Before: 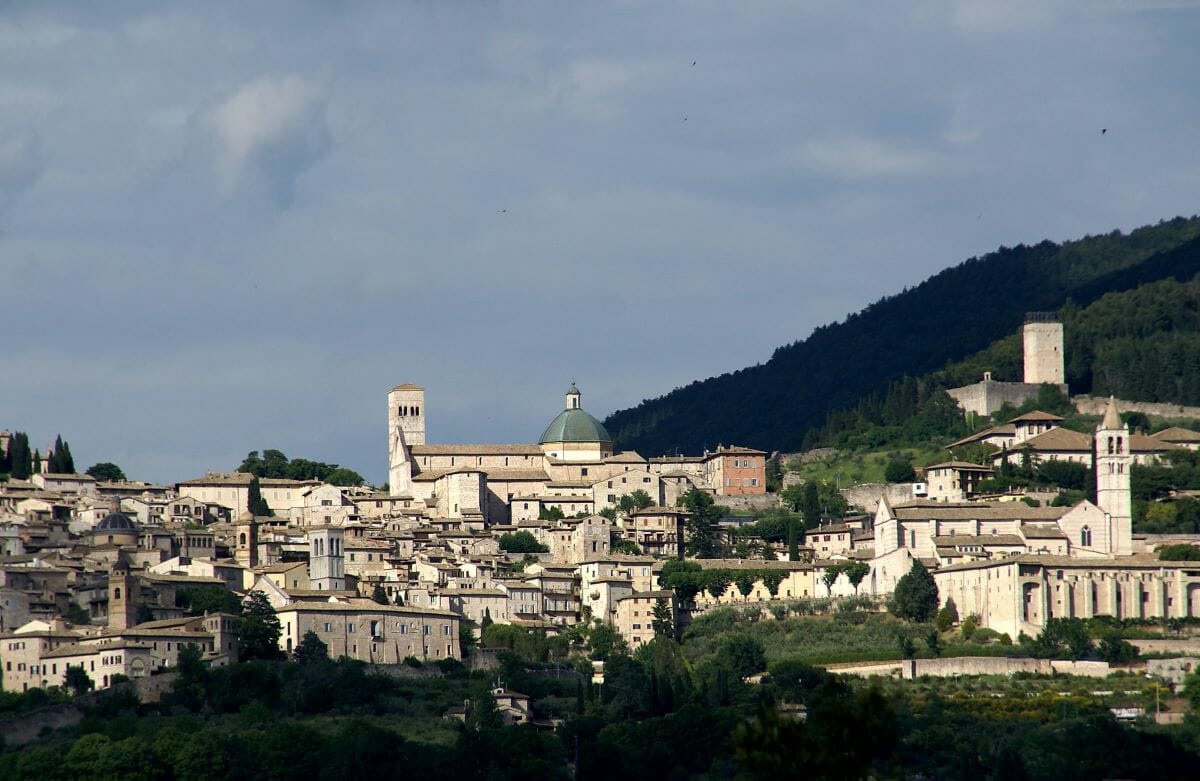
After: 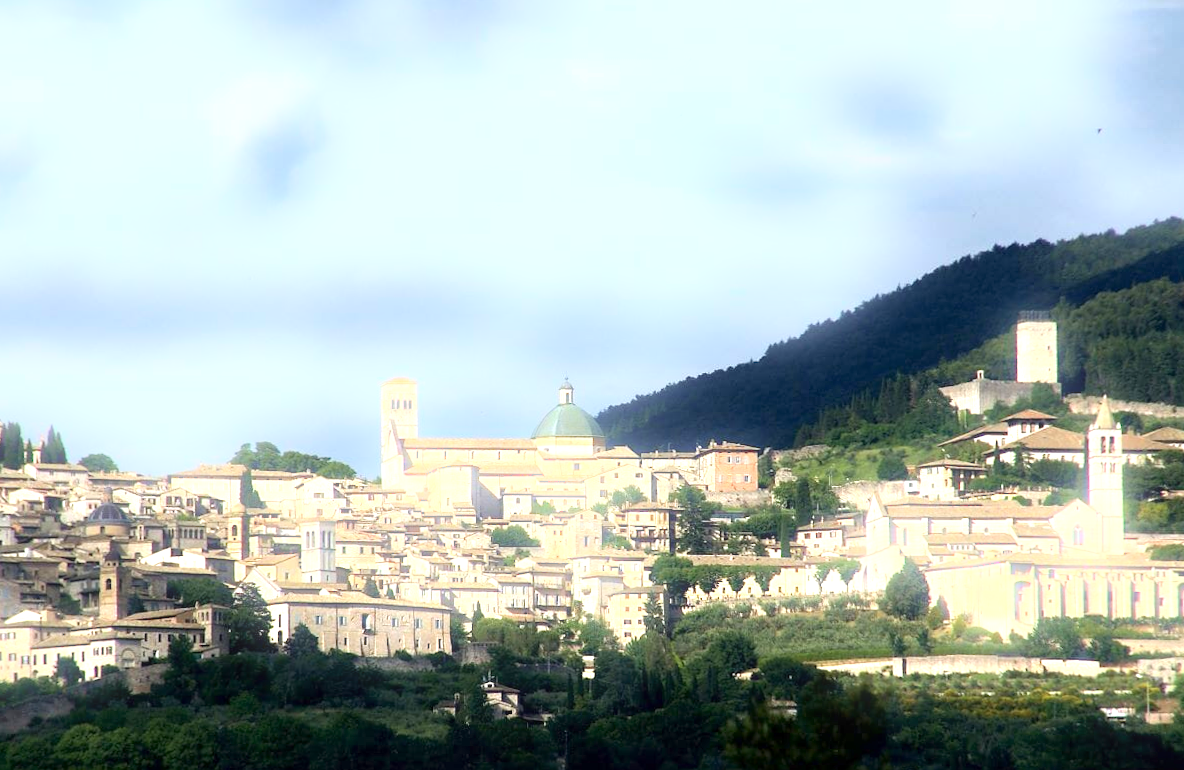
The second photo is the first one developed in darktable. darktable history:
exposure: exposure 1.15 EV, compensate highlight preservation false
bloom: size 5%, threshold 95%, strength 15%
crop and rotate: angle -0.5°
